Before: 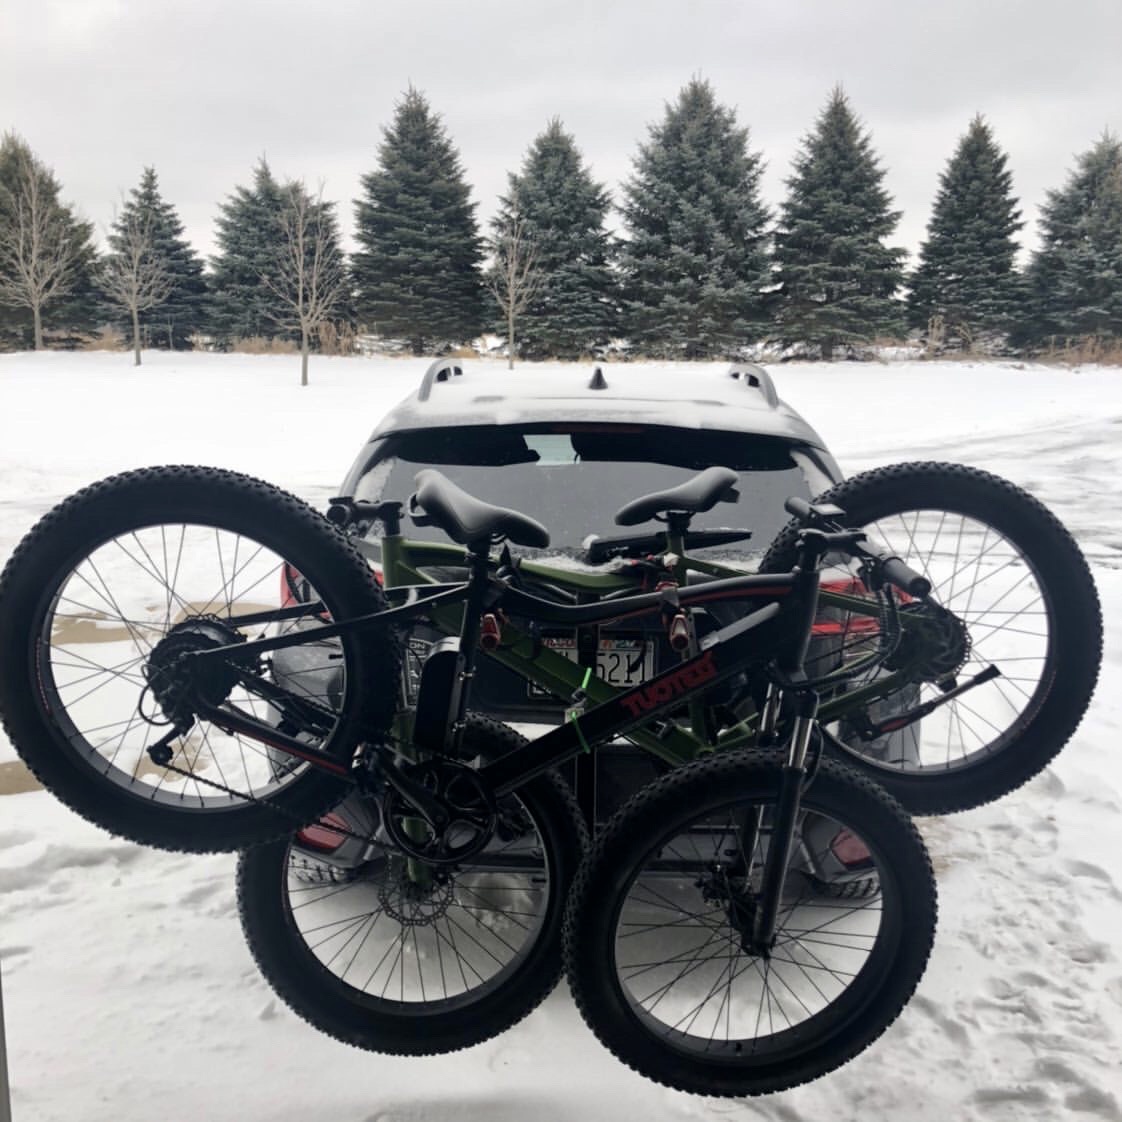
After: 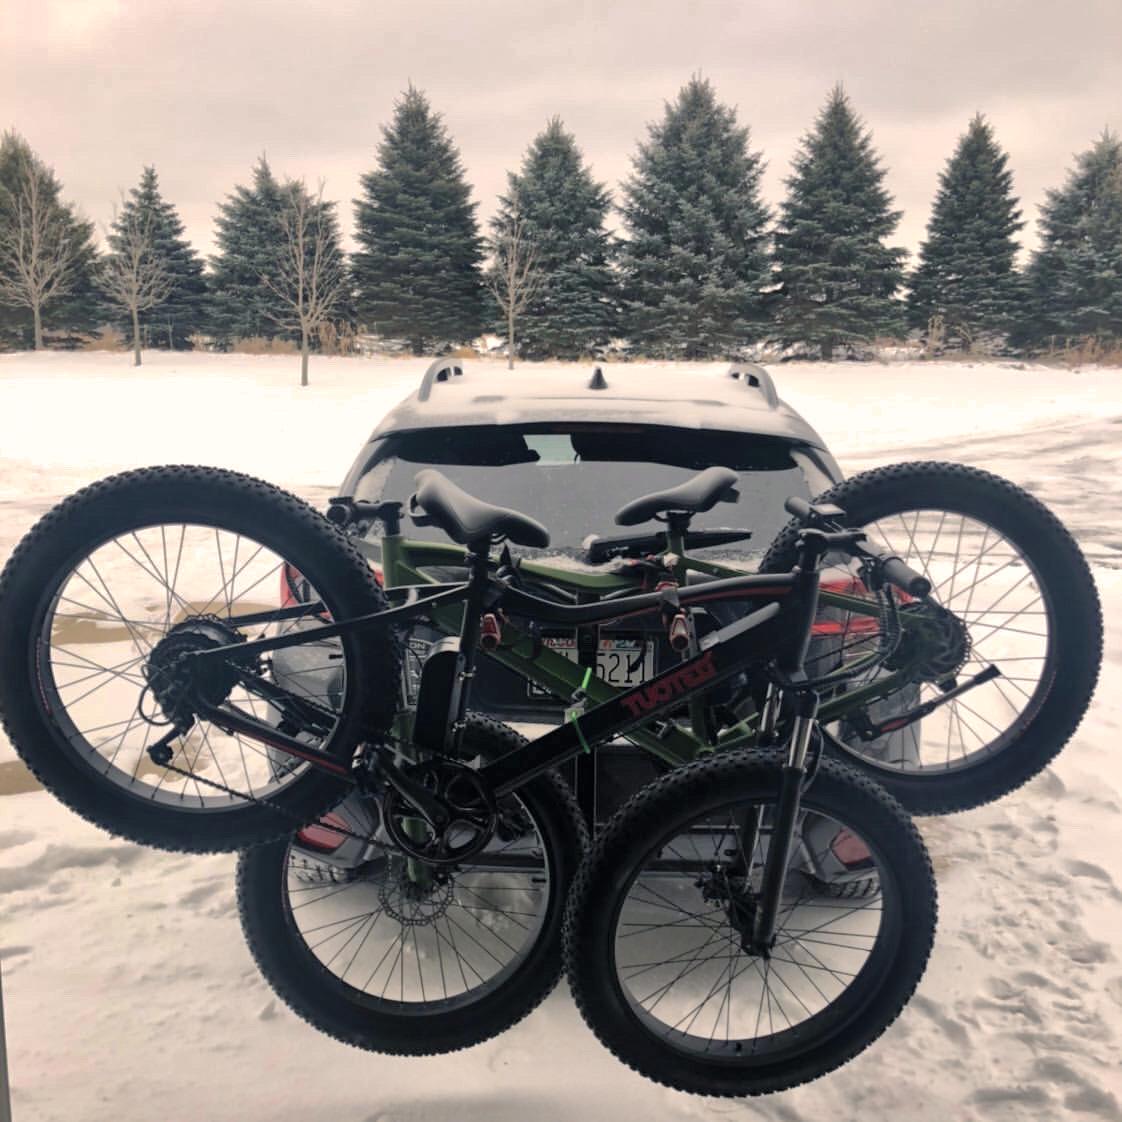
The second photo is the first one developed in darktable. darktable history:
contrast brightness saturation: brightness 0.133
color balance rgb: highlights gain › chroma 3.098%, highlights gain › hue 60.17°, perceptual saturation grading › global saturation 0.249%, perceptual brilliance grading › highlights 19.45%, perceptual brilliance grading › mid-tones 20.382%, perceptual brilliance grading › shadows -20.329%
exposure: exposure -0.562 EV, compensate highlight preservation false
shadows and highlights: on, module defaults
